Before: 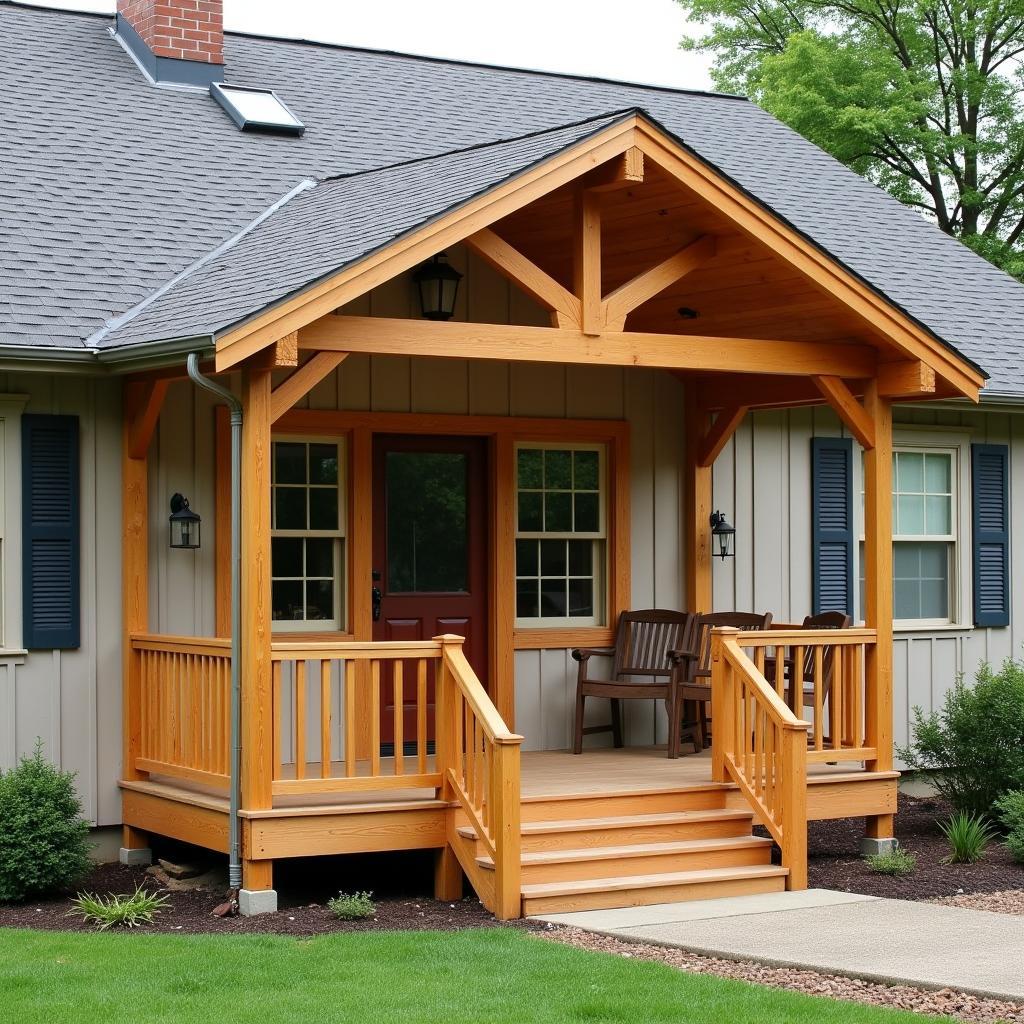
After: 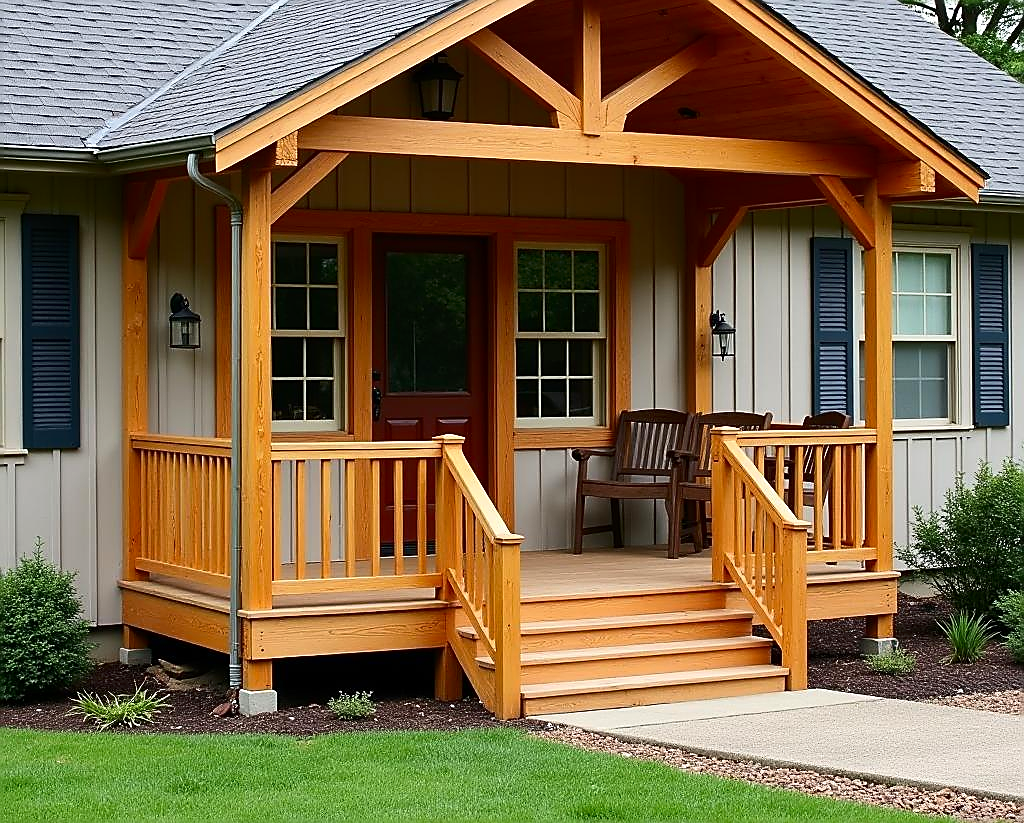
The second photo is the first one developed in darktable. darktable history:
contrast brightness saturation: contrast 0.149, brightness -0.01, saturation 0.1
crop and rotate: top 19.616%
sharpen: radius 1.424, amount 1.243, threshold 0.795
